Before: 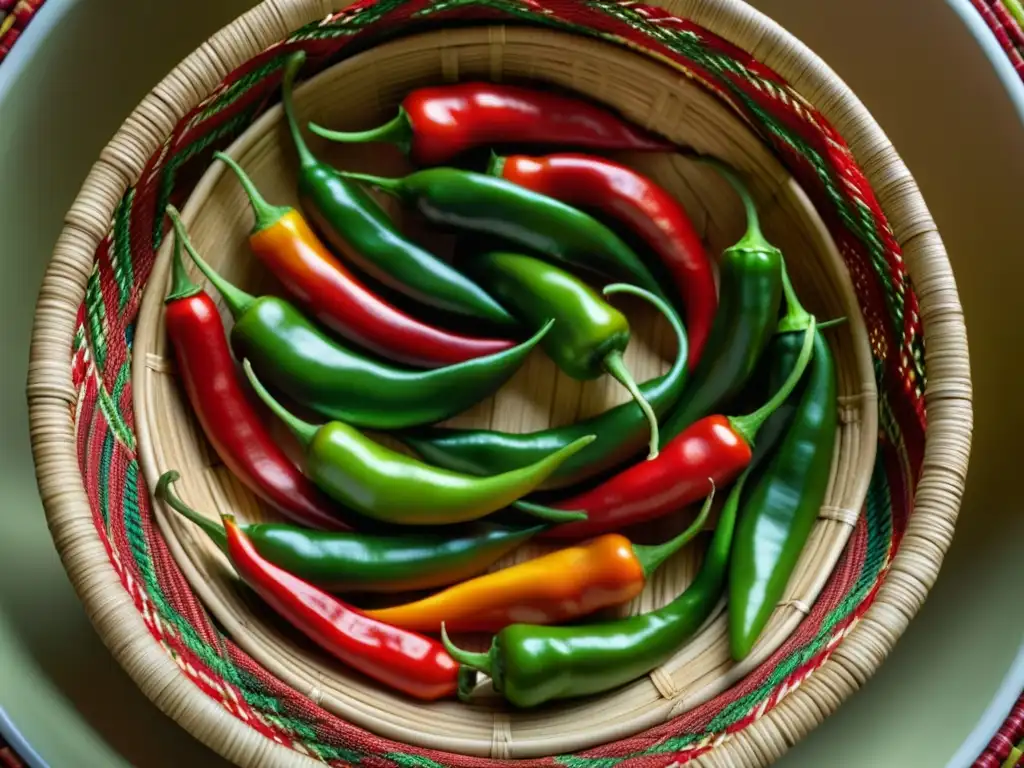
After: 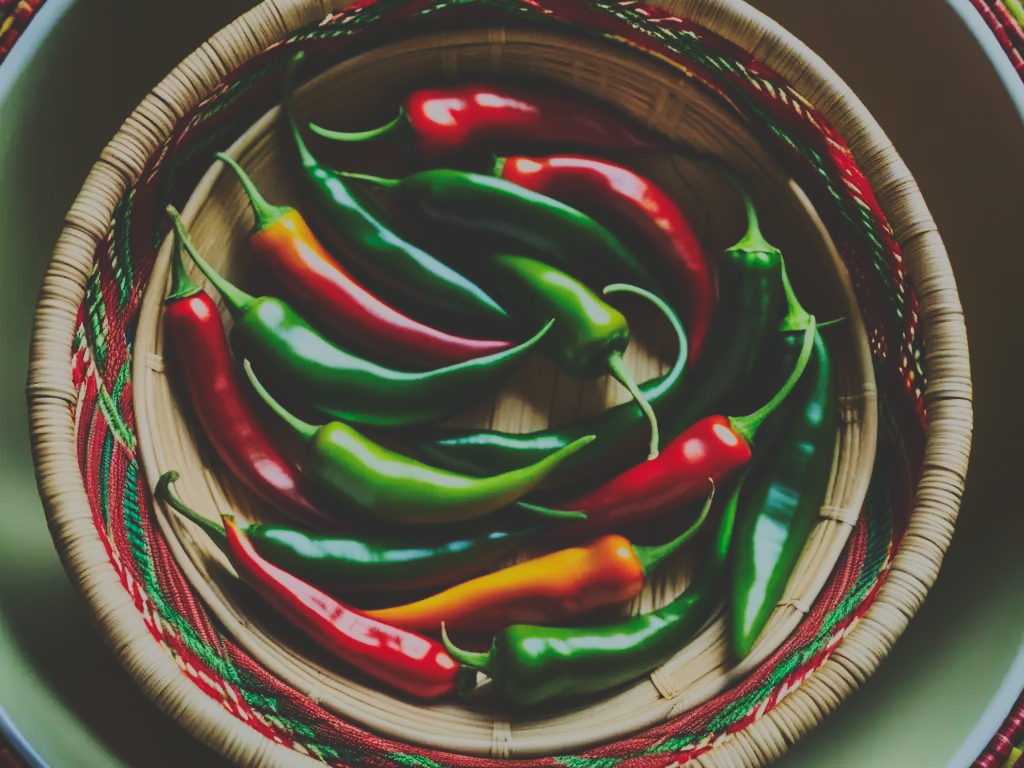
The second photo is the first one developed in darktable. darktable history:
base curve: curves: ch0 [(0, 0.024) (0.055, 0.065) (0.121, 0.166) (0.236, 0.319) (0.693, 0.726) (1, 1)], preserve colors none
tone curve: curves: ch0 [(0, 0) (0.003, 0.118) (0.011, 0.118) (0.025, 0.122) (0.044, 0.131) (0.069, 0.142) (0.1, 0.155) (0.136, 0.168) (0.177, 0.183) (0.224, 0.216) (0.277, 0.265) (0.335, 0.337) (0.399, 0.415) (0.468, 0.506) (0.543, 0.586) (0.623, 0.665) (0.709, 0.716) (0.801, 0.737) (0.898, 0.744) (1, 1)], color space Lab, linked channels, preserve colors none
exposure: black level correction 0, exposure -0.812 EV, compensate highlight preservation false
